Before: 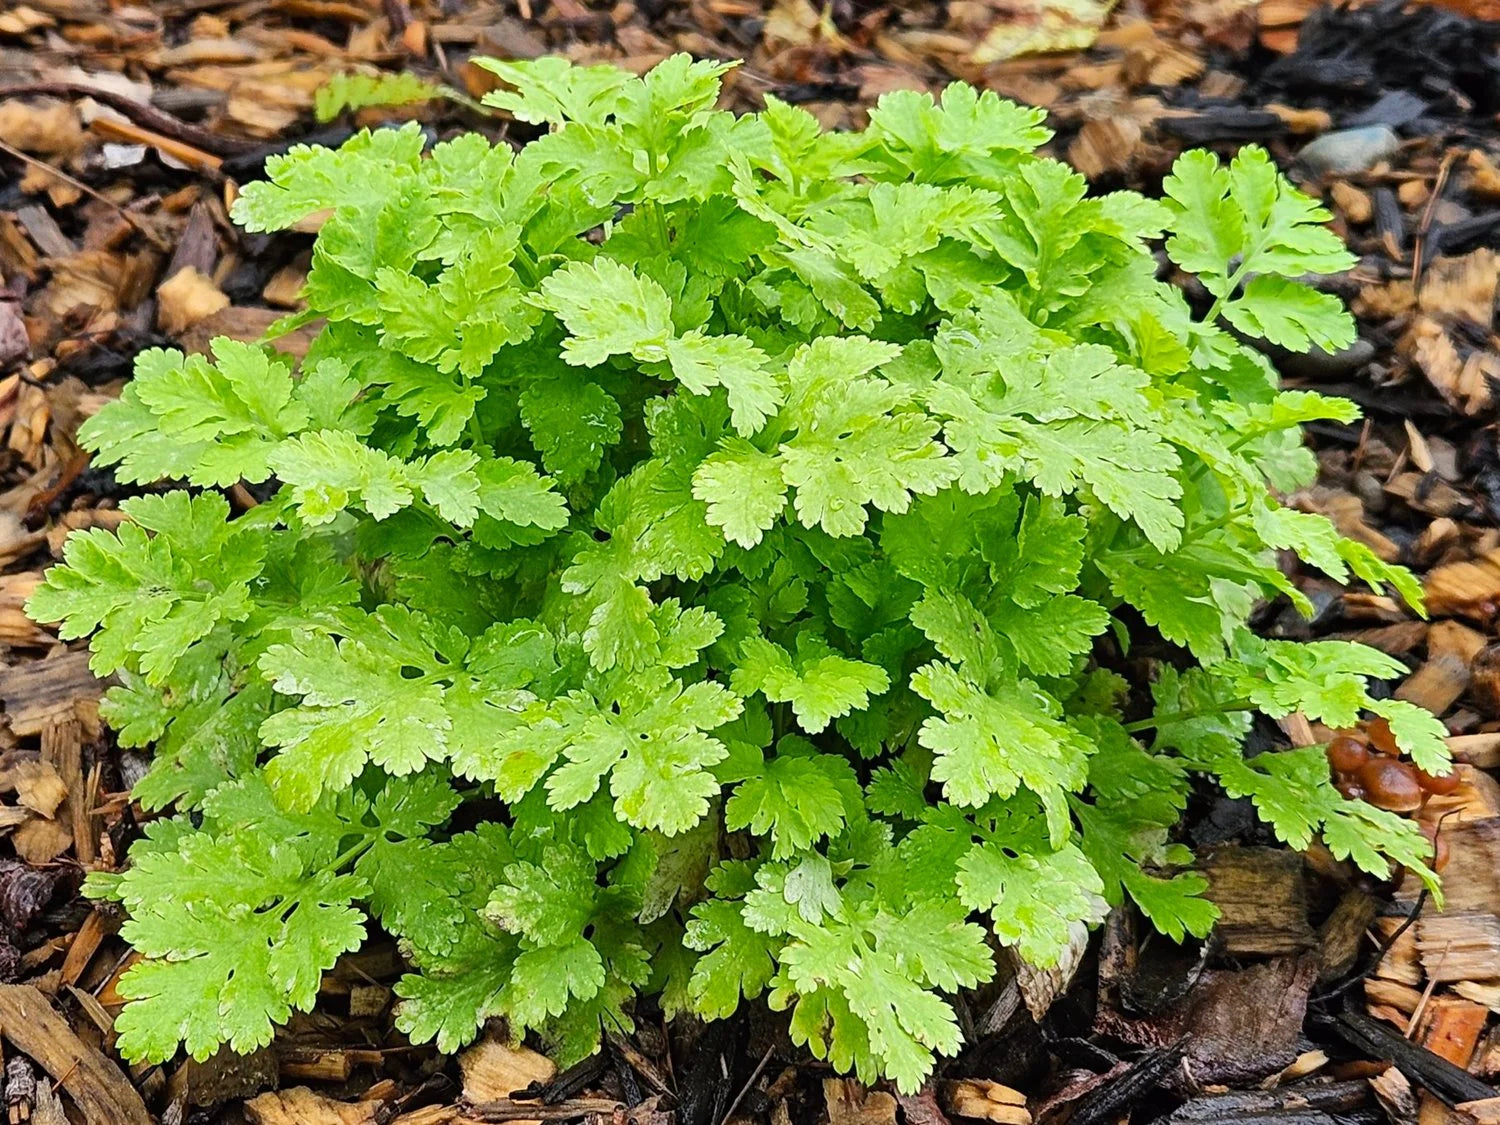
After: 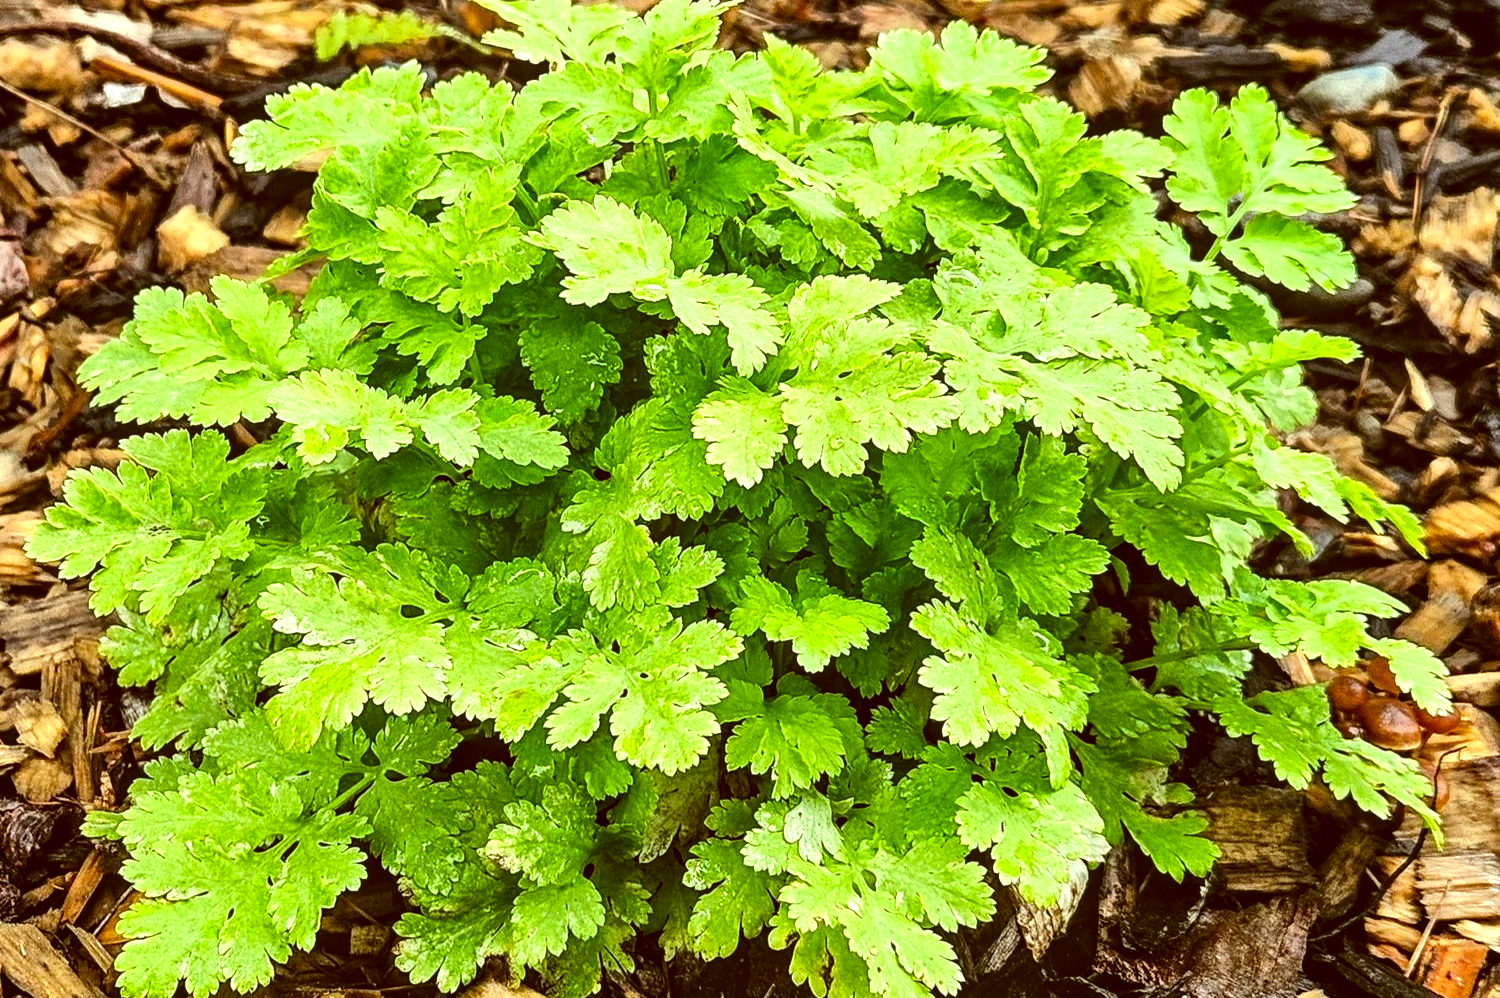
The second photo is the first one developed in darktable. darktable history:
color correction: highlights a* -5.21, highlights b* 9.8, shadows a* 9.95, shadows b* 24.43
crop and rotate: top 5.503%, bottom 5.707%
tone equalizer: -8 EV -0.717 EV, -7 EV -0.713 EV, -6 EV -0.616 EV, -5 EV -0.361 EV, -3 EV 0.405 EV, -2 EV 0.6 EV, -1 EV 0.677 EV, +0 EV 0.725 EV, edges refinement/feathering 500, mask exposure compensation -1.57 EV, preserve details no
shadows and highlights: shadows 52.21, highlights -28.24, soften with gaussian
local contrast: on, module defaults
